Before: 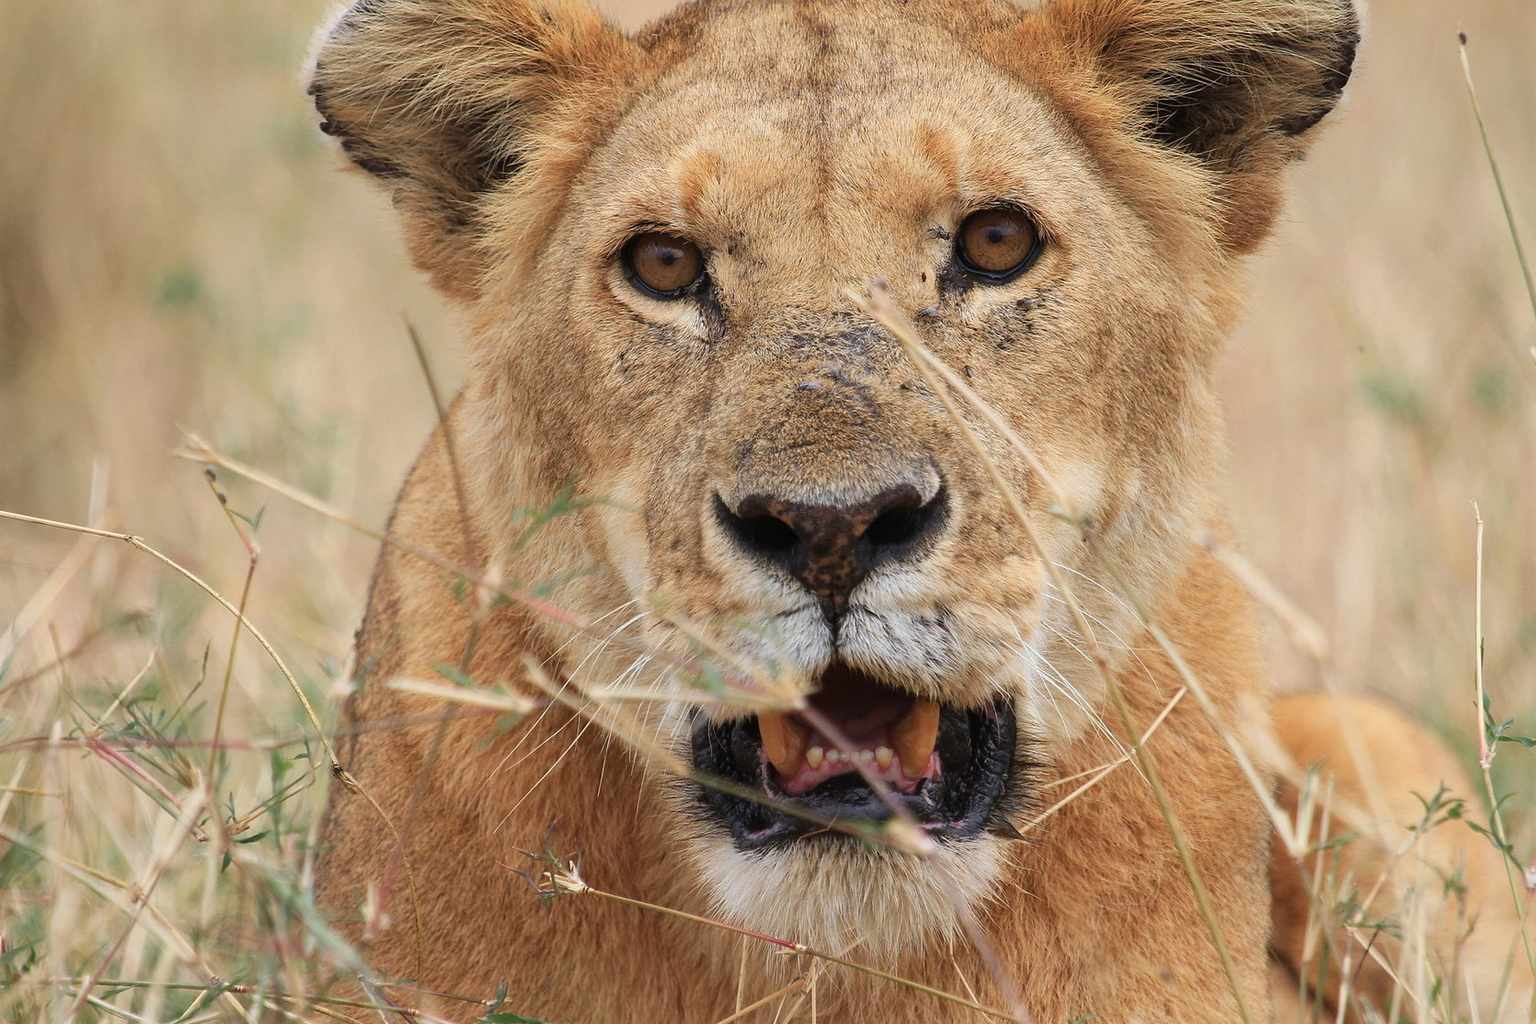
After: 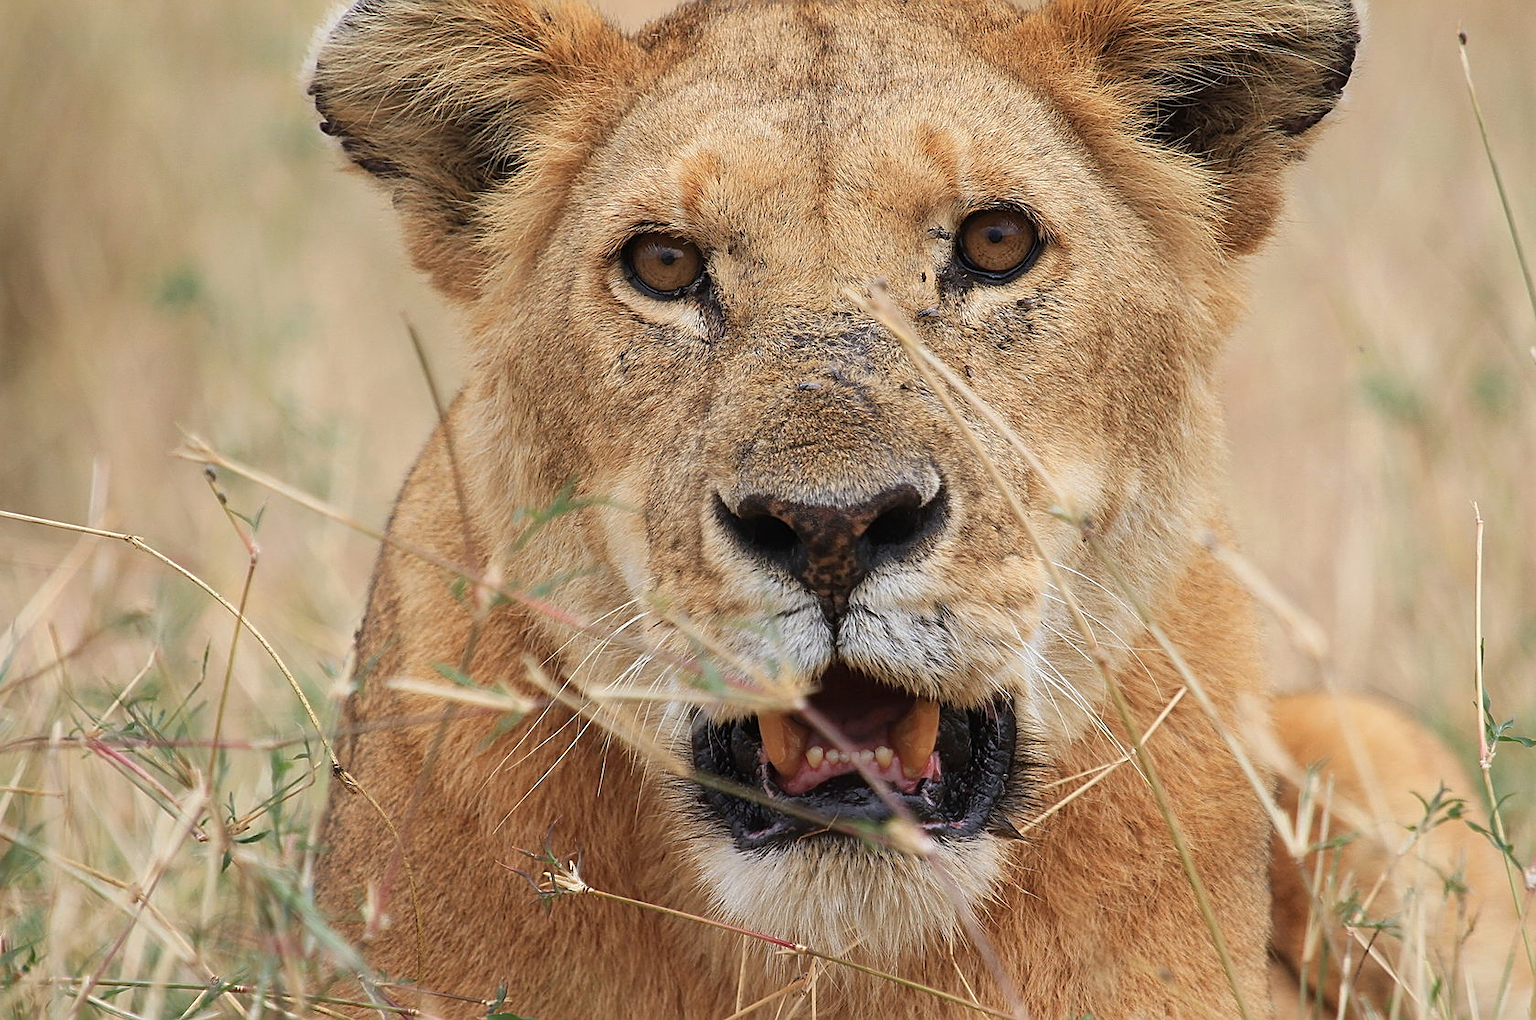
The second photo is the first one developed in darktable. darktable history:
crop: bottom 0.066%
sharpen: on, module defaults
